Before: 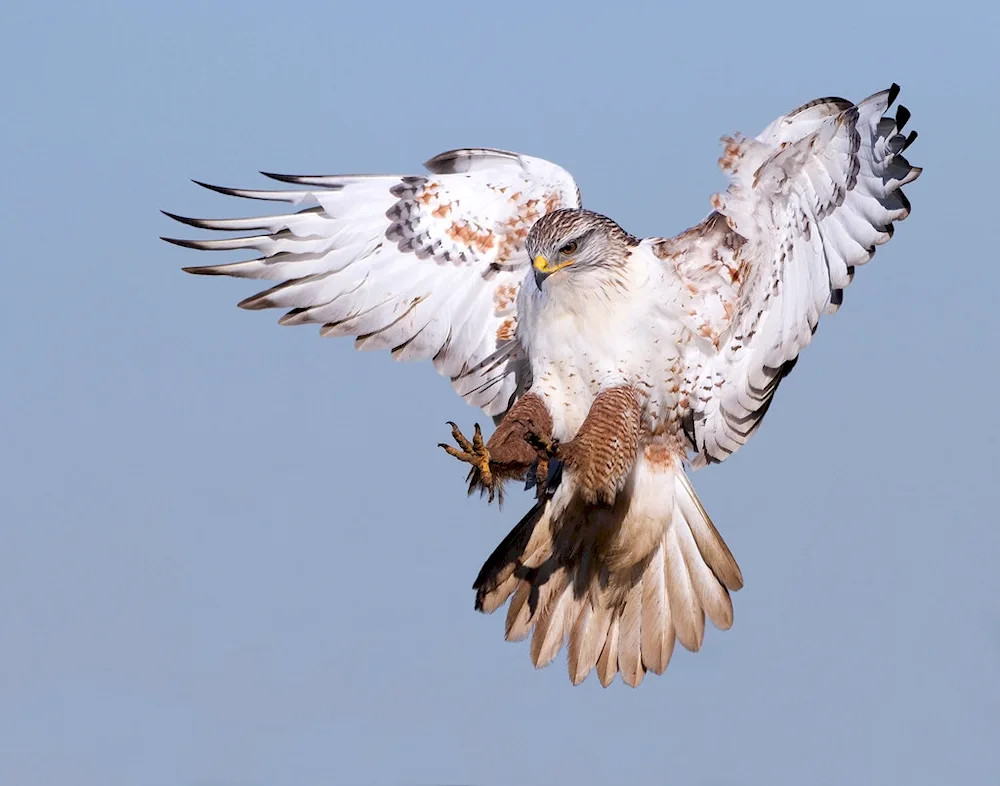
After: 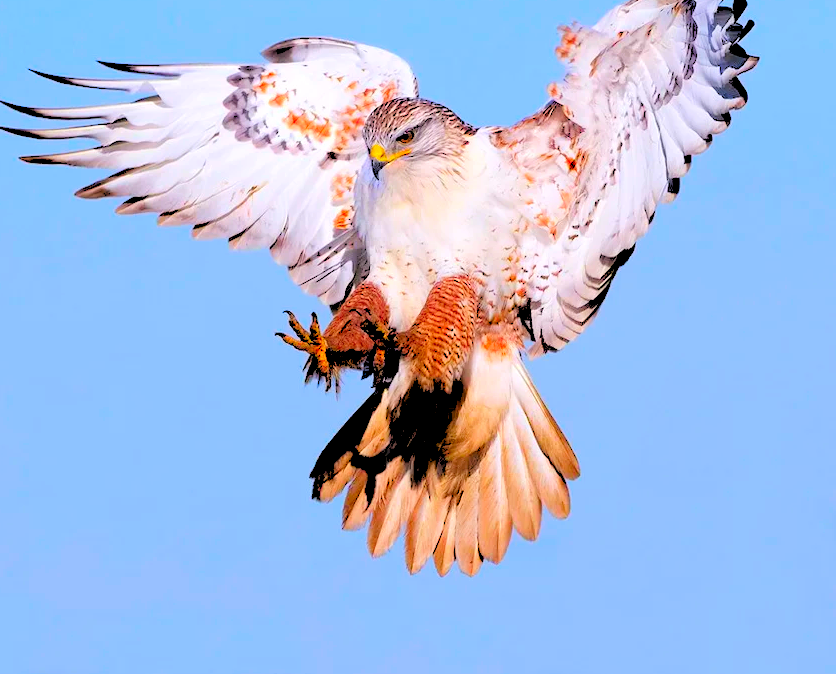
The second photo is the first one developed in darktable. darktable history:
color correction: saturation 2.15
crop: left 16.315%, top 14.246%
rgb levels: levels [[0.027, 0.429, 0.996], [0, 0.5, 1], [0, 0.5, 1]]
